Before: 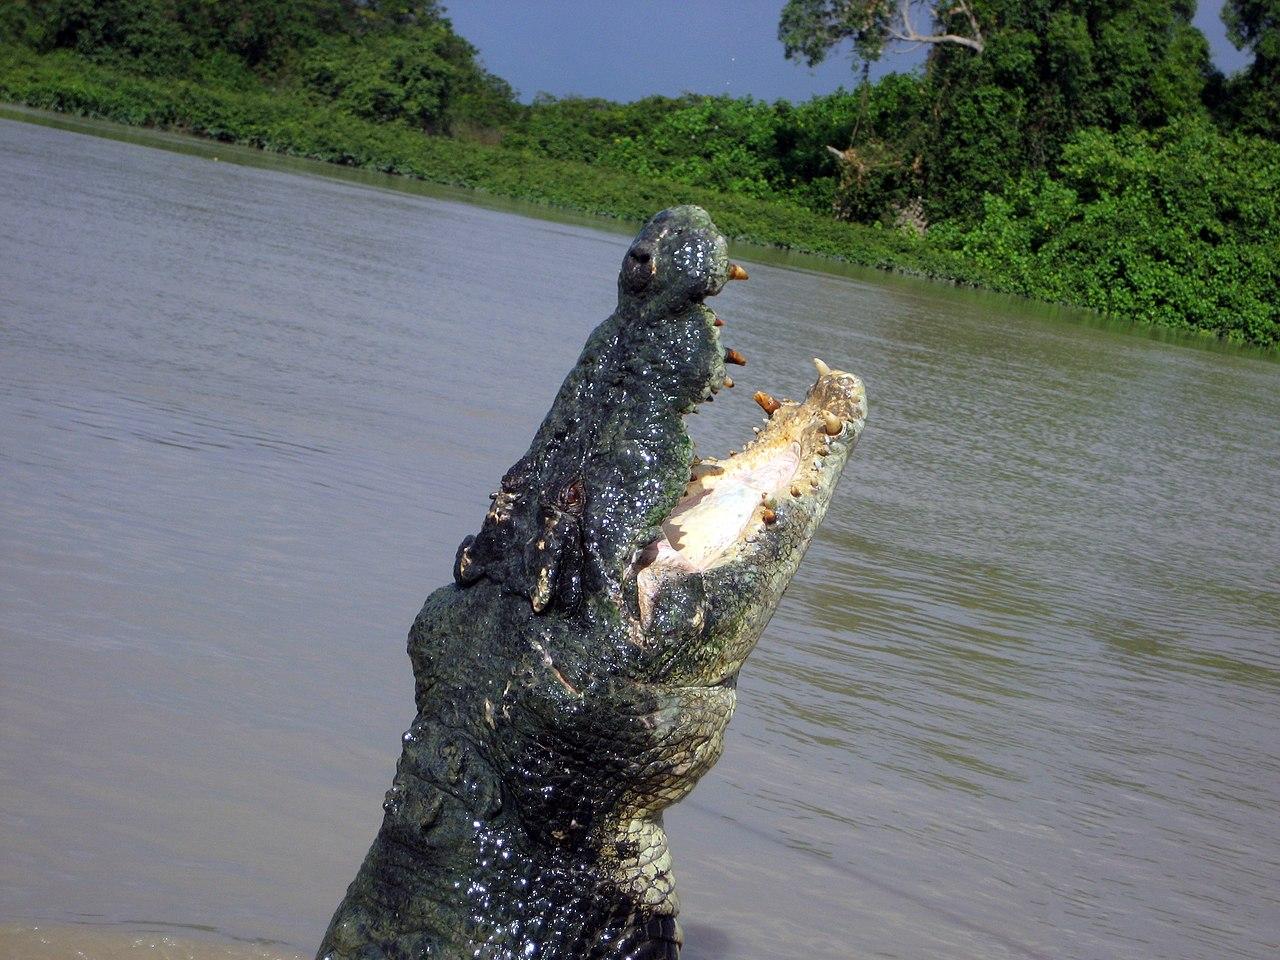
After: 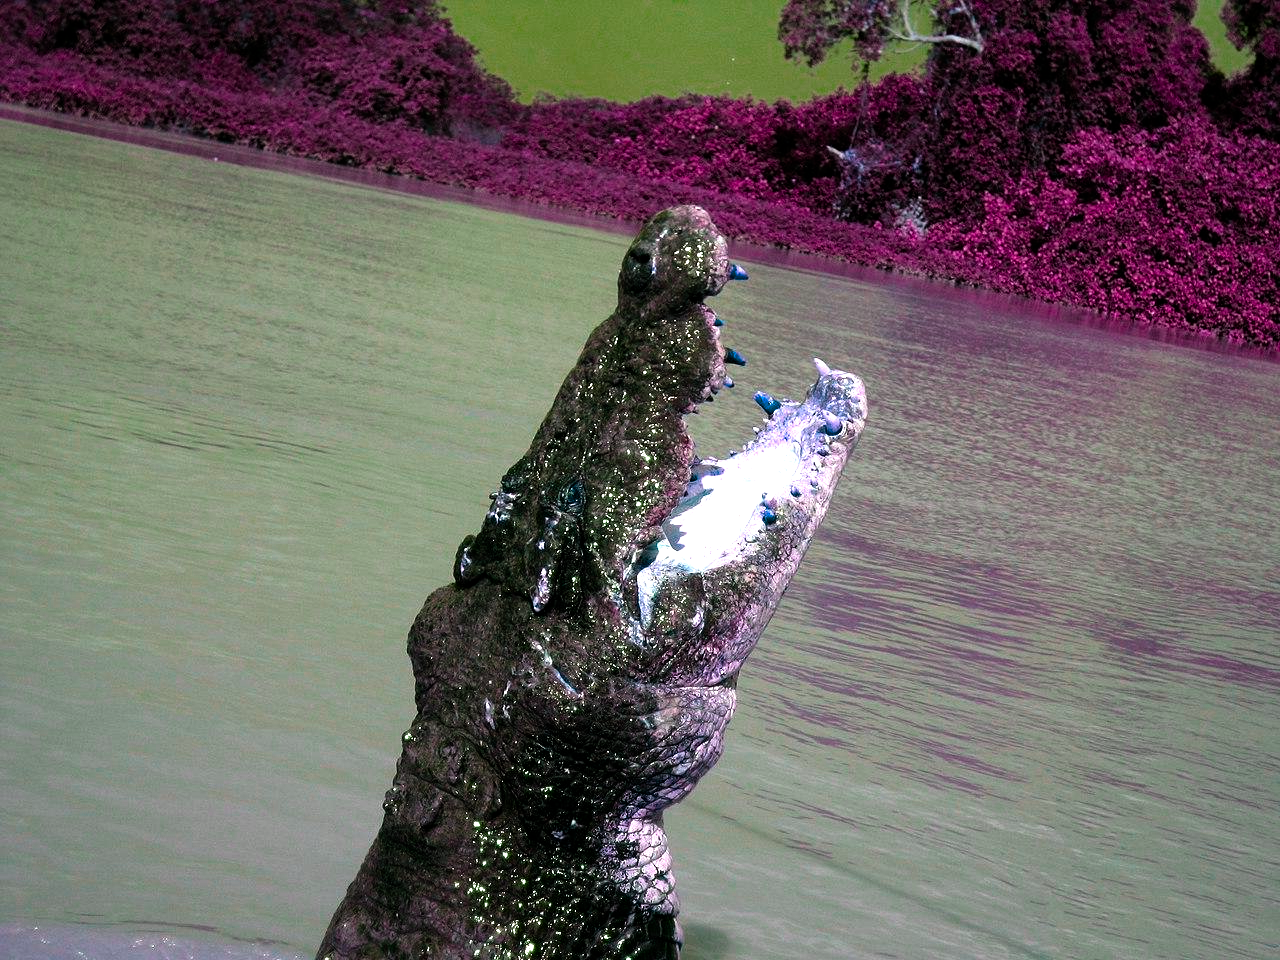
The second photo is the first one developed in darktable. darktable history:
color balance rgb: linear chroma grading › global chroma 14.87%, perceptual saturation grading › global saturation 19.586%, hue shift -147.58°, contrast 34.886%, saturation formula JzAzBz (2021)
